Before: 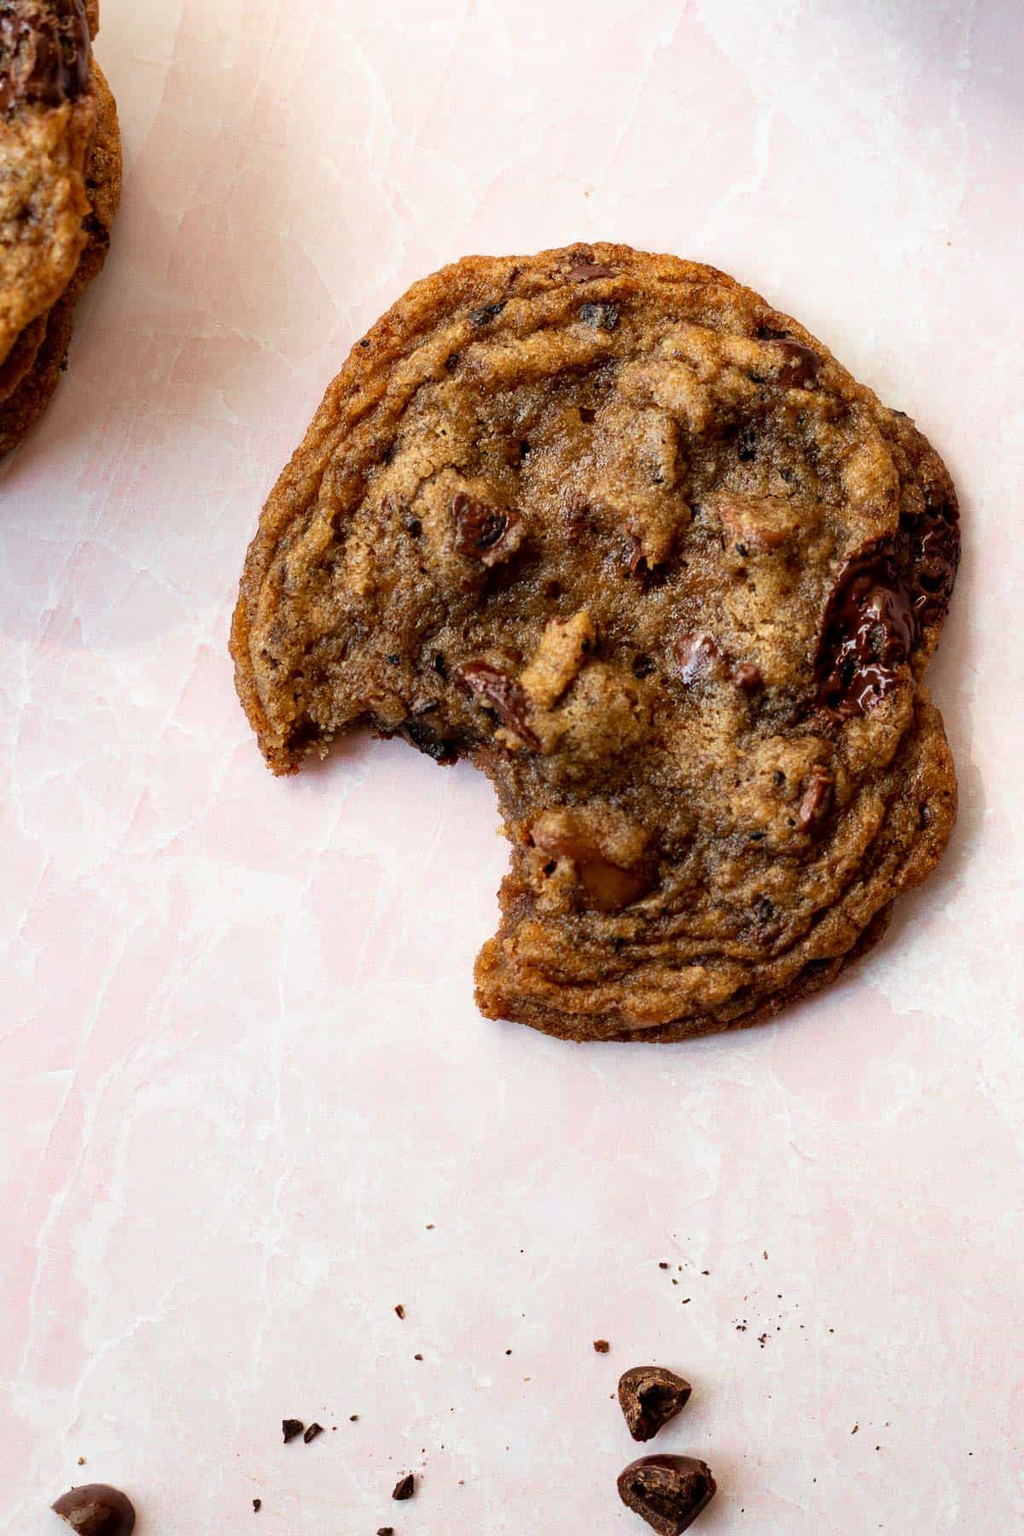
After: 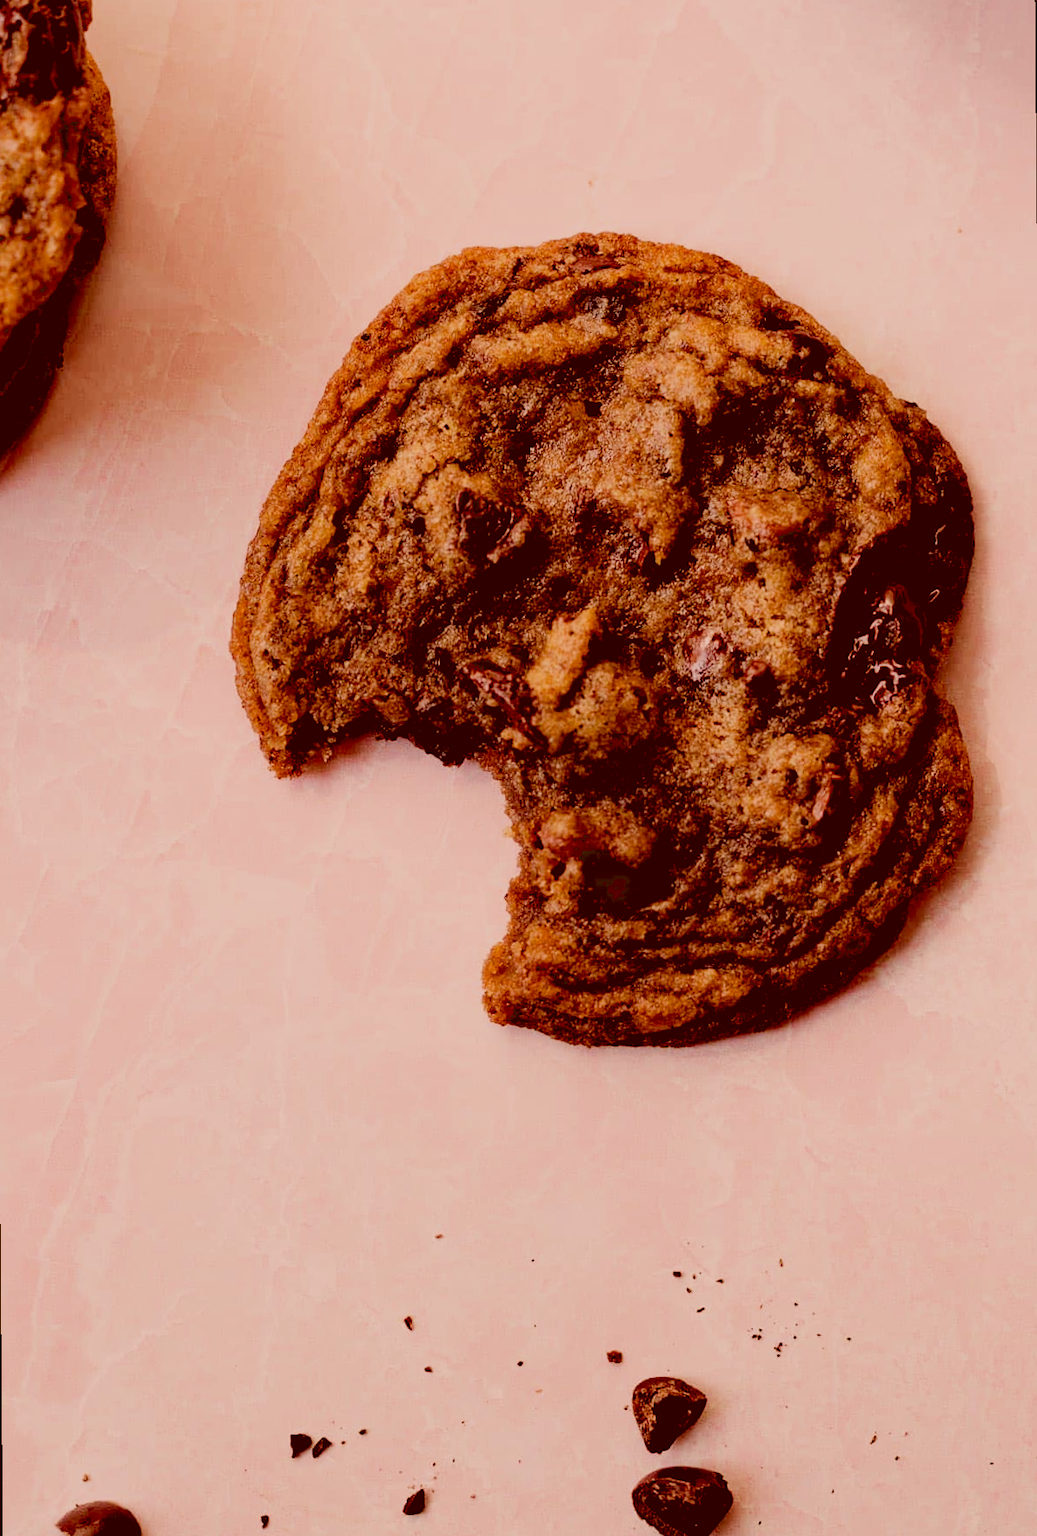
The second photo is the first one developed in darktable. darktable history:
rotate and perspective: rotation -0.45°, automatic cropping original format, crop left 0.008, crop right 0.992, crop top 0.012, crop bottom 0.988
filmic rgb: black relative exposure -6.98 EV, white relative exposure 5.63 EV, hardness 2.86
color correction: highlights a* 9.03, highlights b* 8.71, shadows a* 40, shadows b* 40, saturation 0.8
exposure: black level correction 0.029, exposure -0.073 EV, compensate highlight preservation false
